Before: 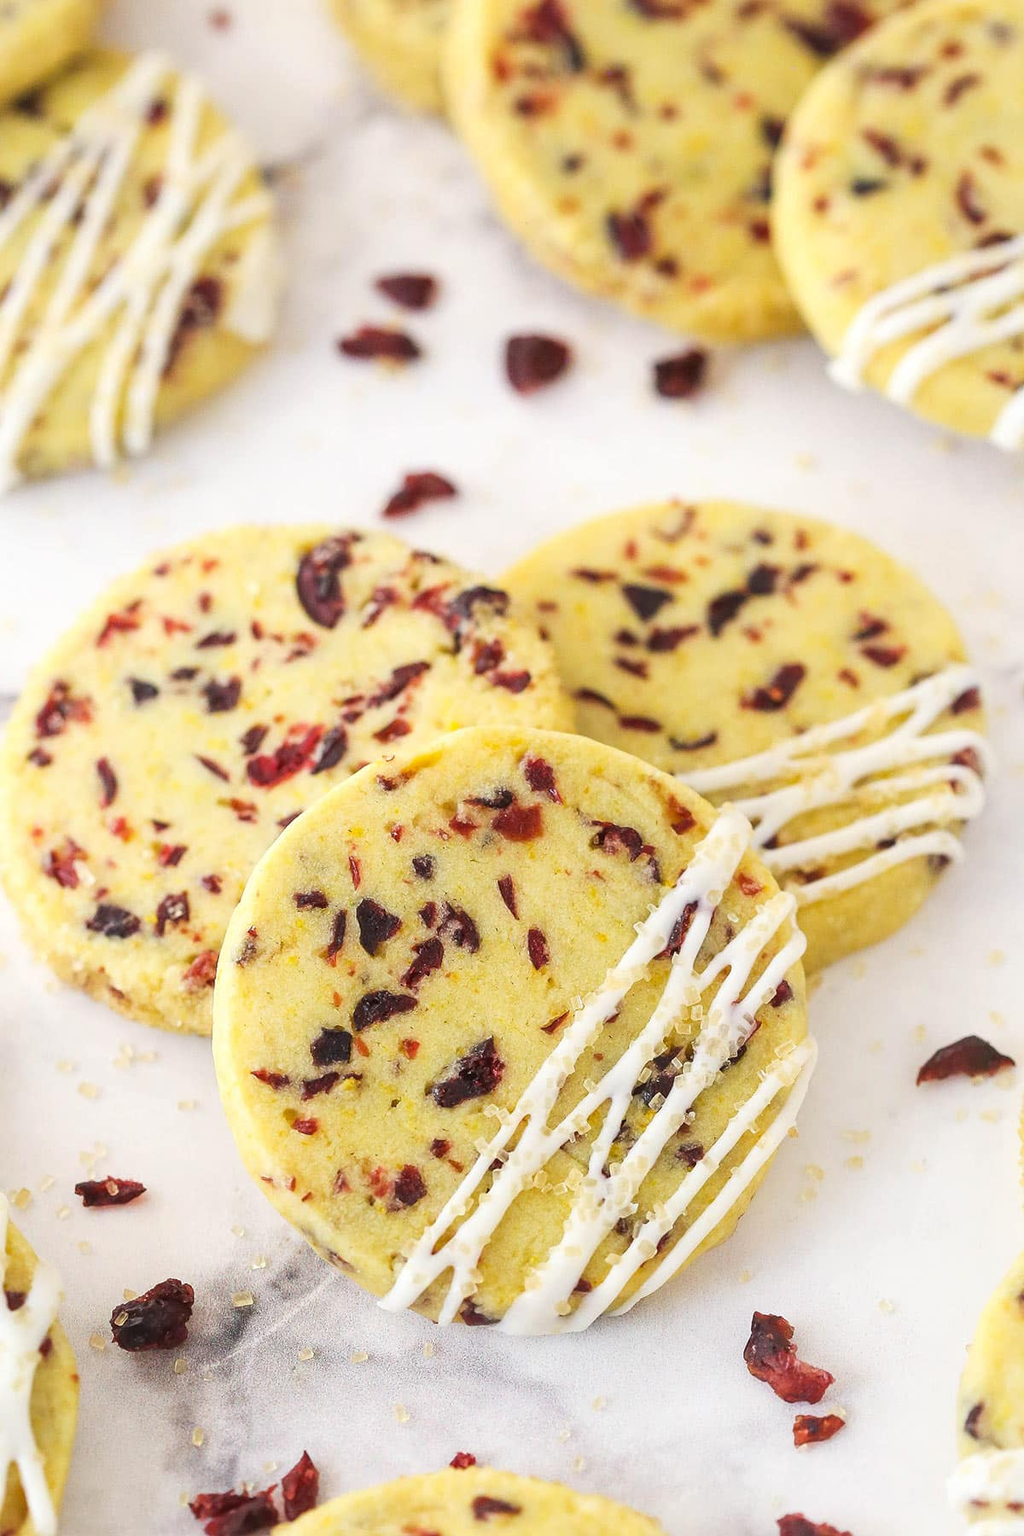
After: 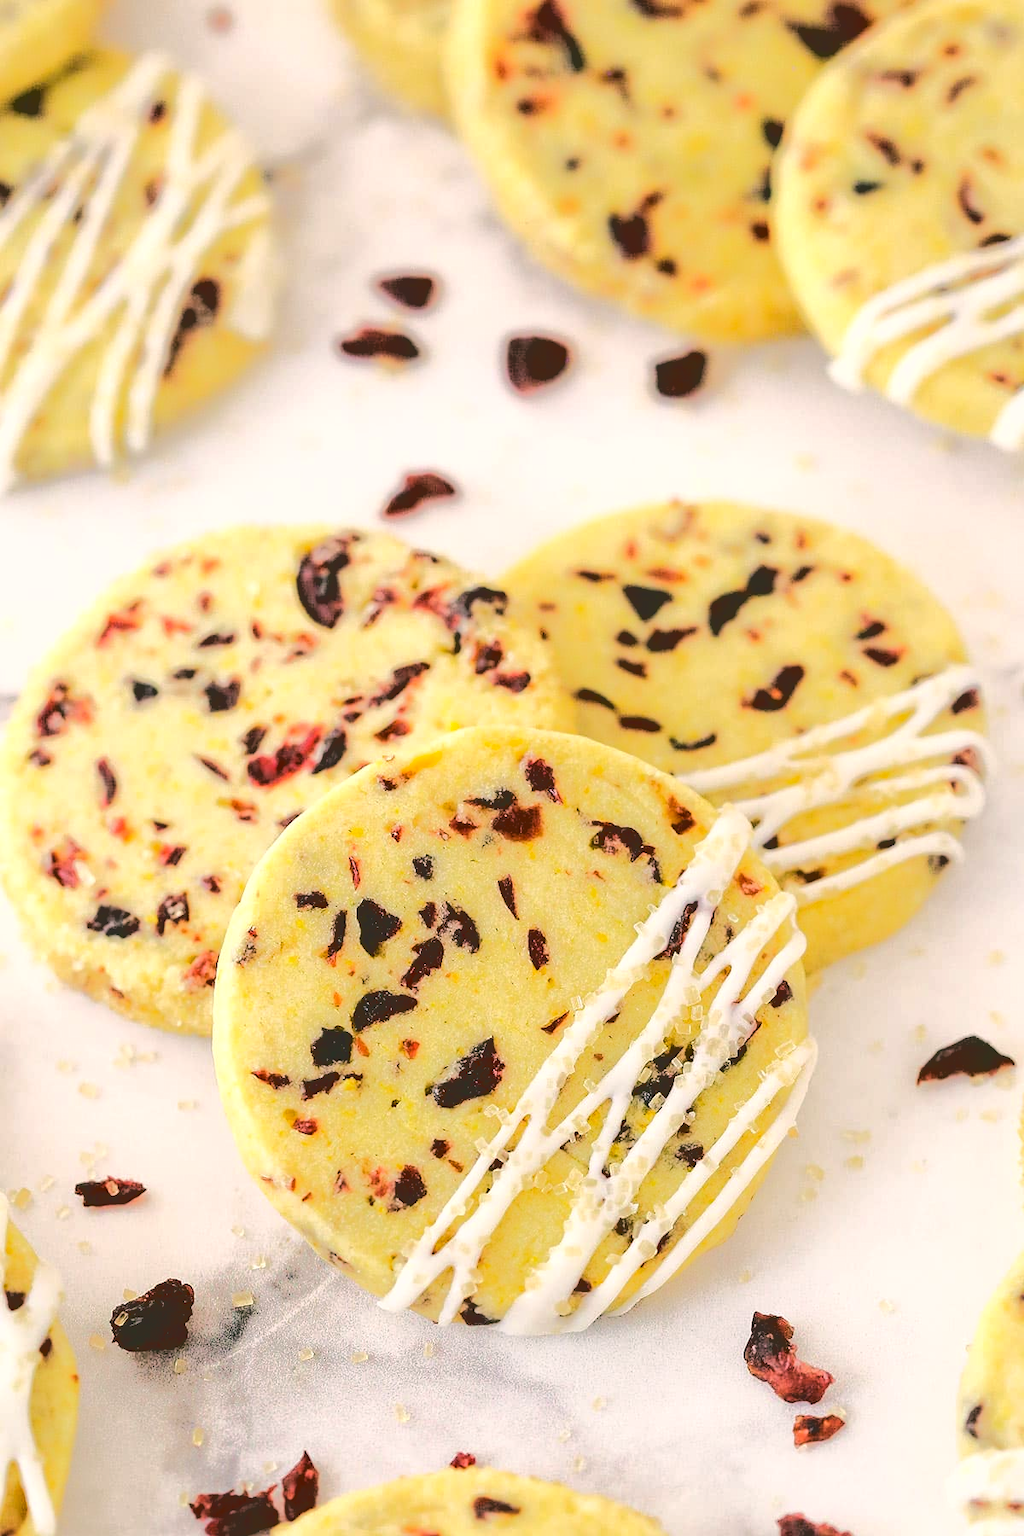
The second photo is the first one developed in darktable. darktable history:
tone equalizer: on, module defaults
base curve: curves: ch0 [(0.065, 0.026) (0.236, 0.358) (0.53, 0.546) (0.777, 0.841) (0.924, 0.992)], preserve colors average RGB
color correction: highlights a* 4.02, highlights b* 4.98, shadows a* -7.55, shadows b* 4.98
